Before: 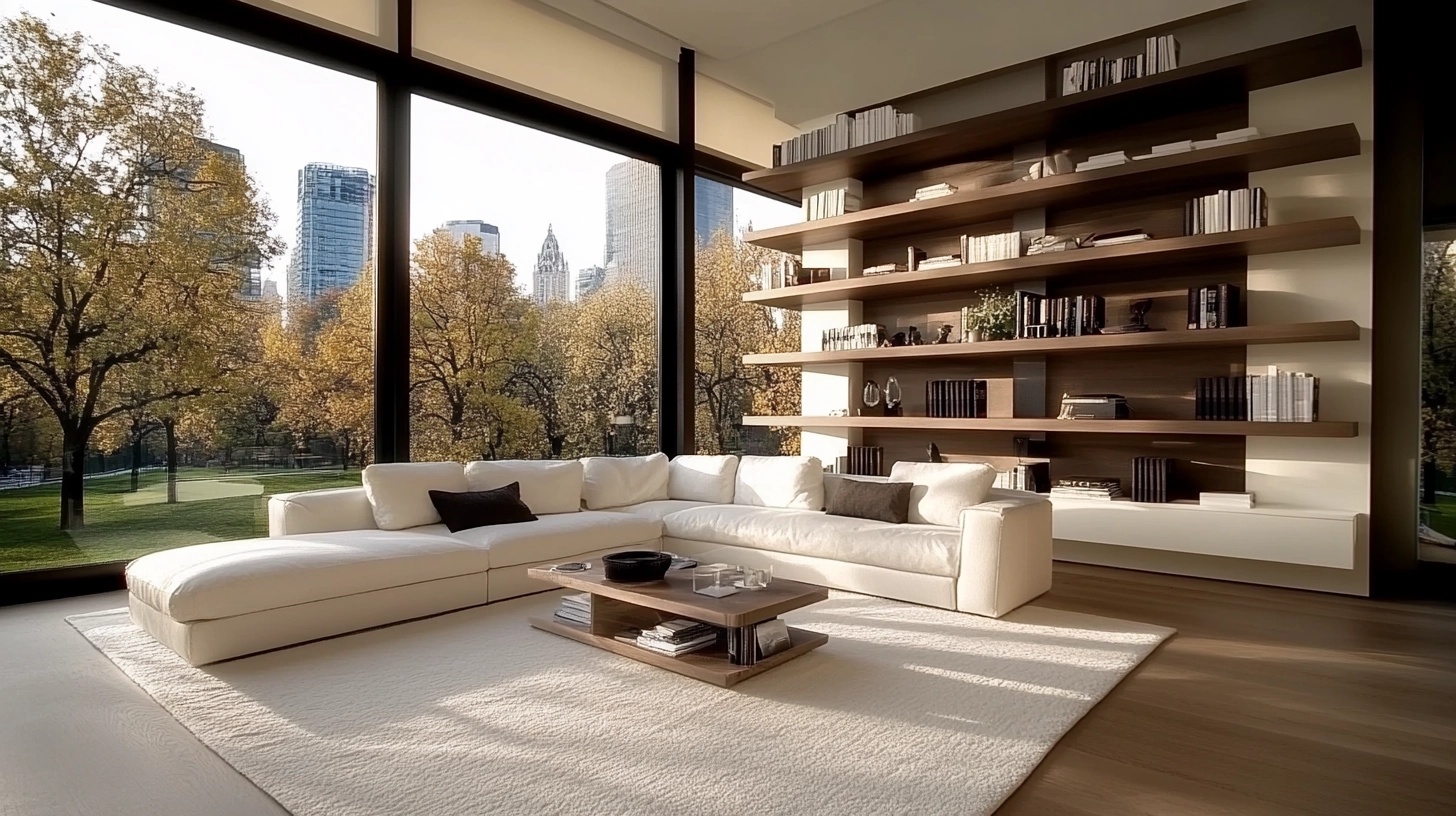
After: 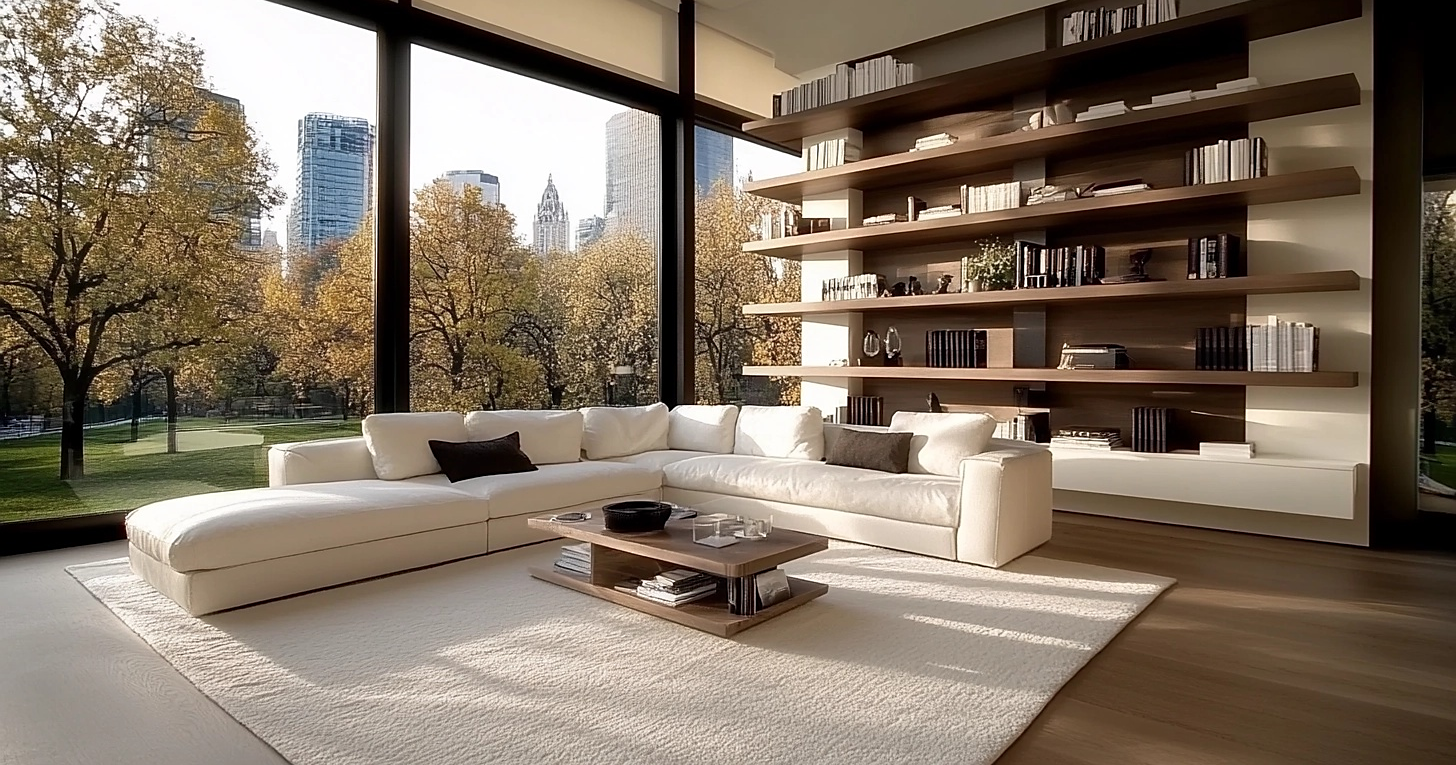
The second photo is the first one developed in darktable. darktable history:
crop and rotate: top 6.25%
sharpen: radius 1.458, amount 0.398, threshold 1.271
